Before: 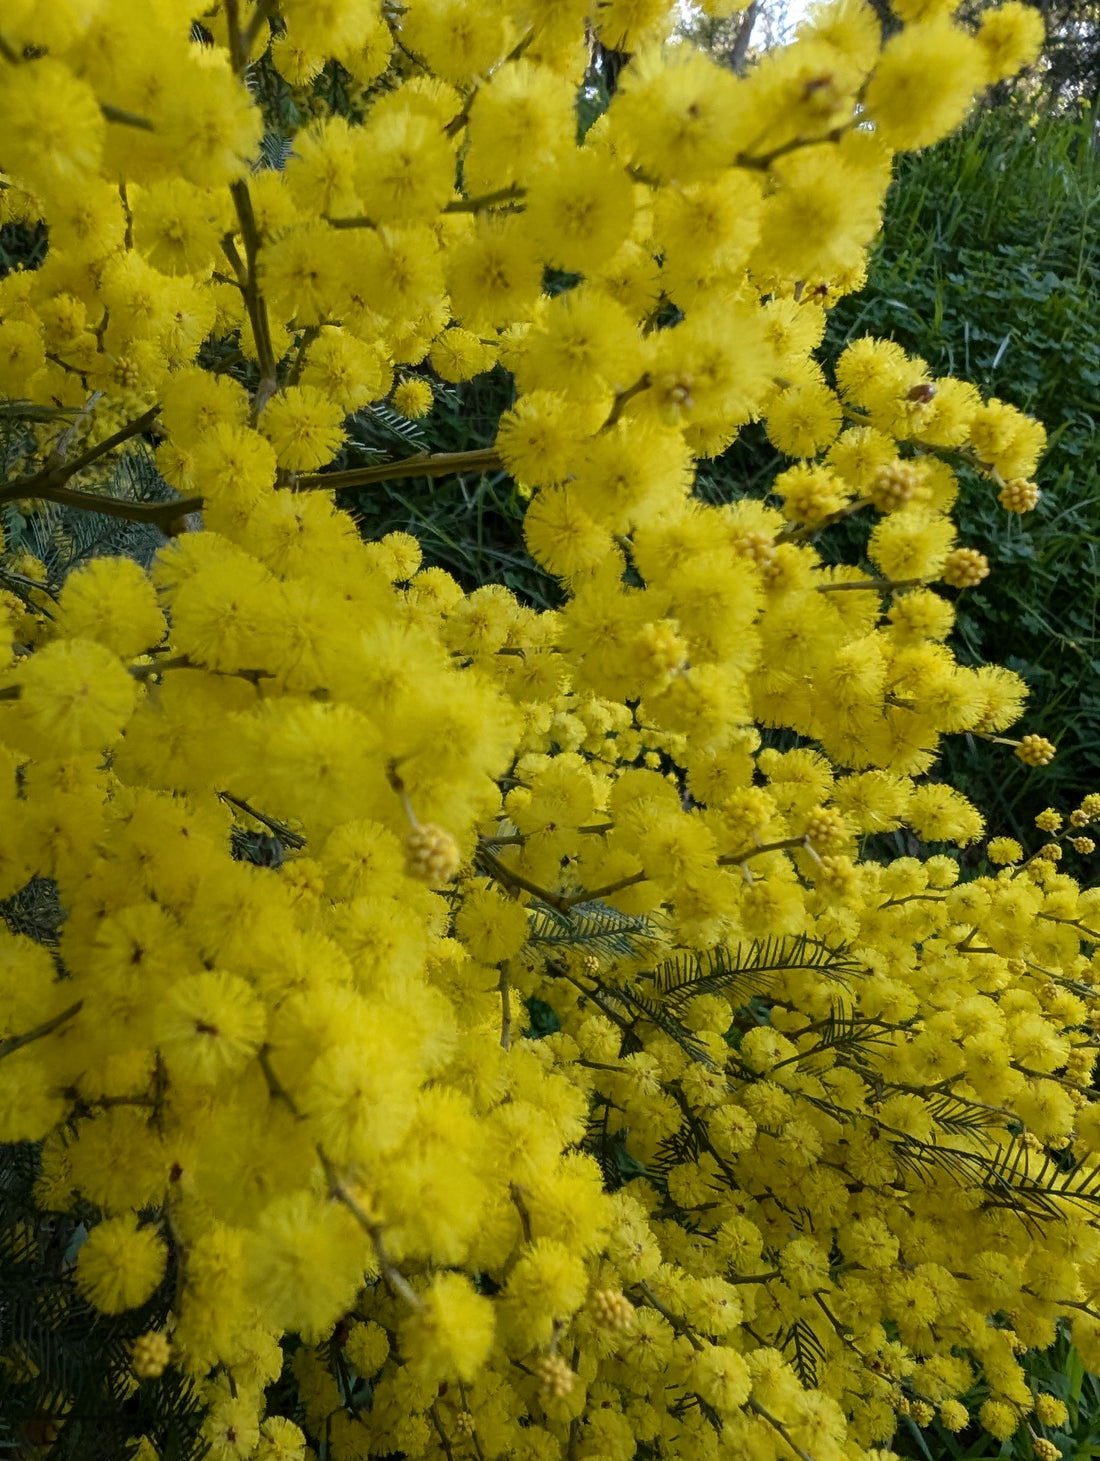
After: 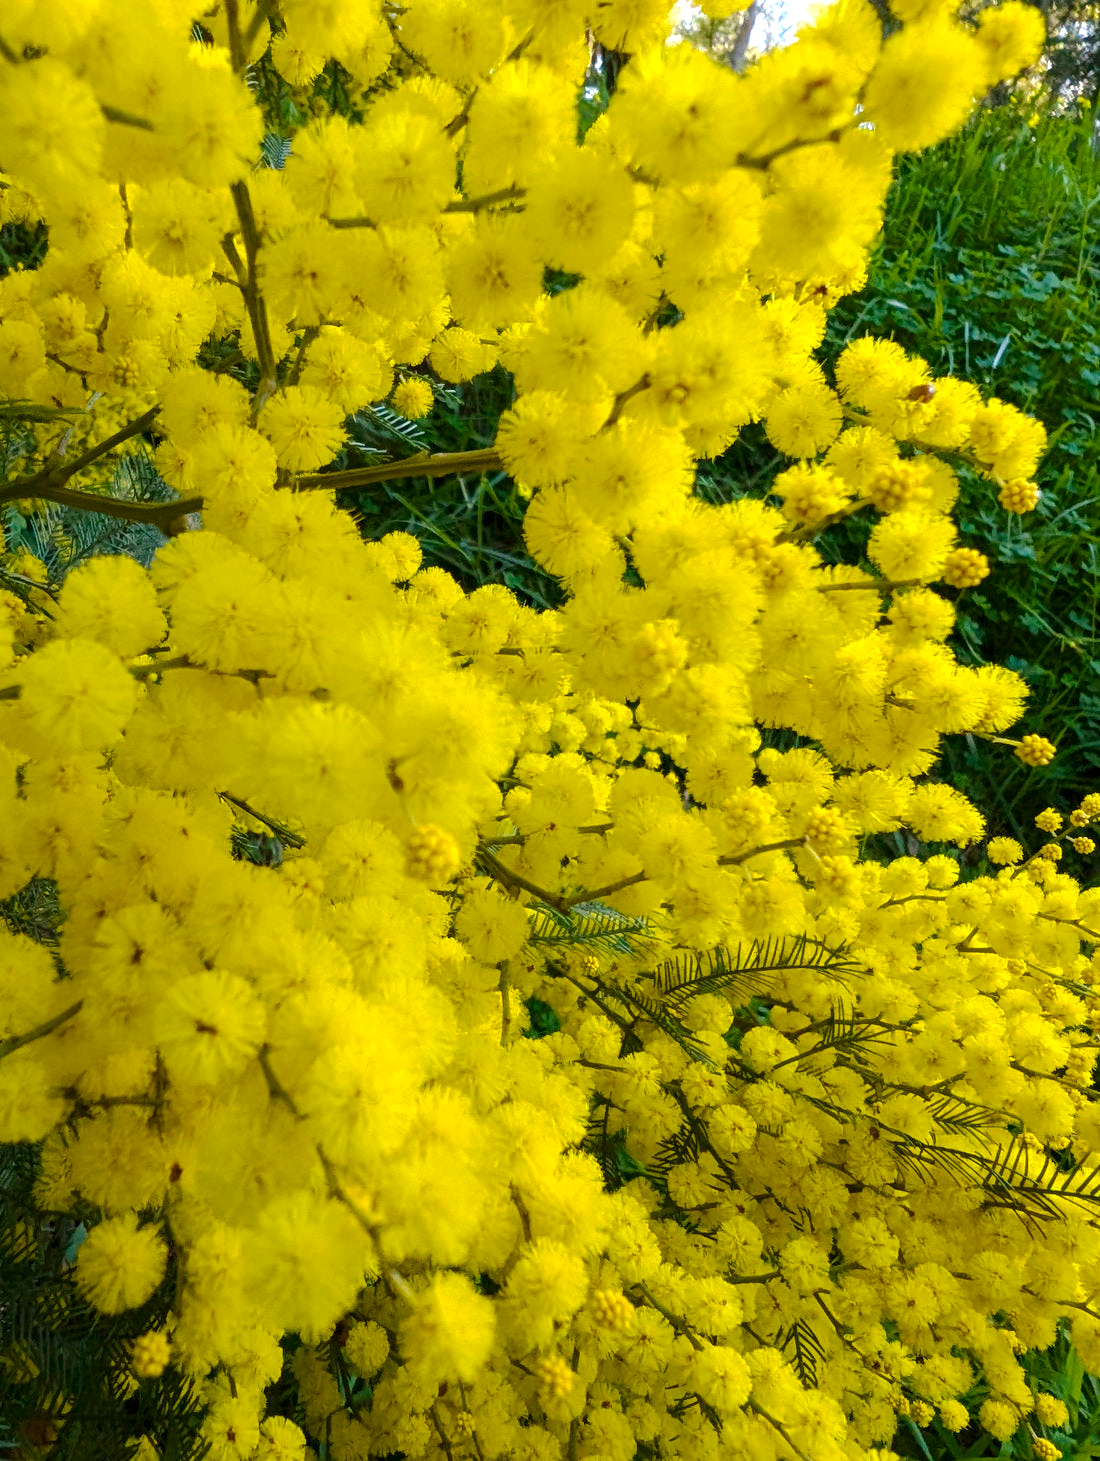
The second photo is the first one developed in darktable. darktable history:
exposure: exposure 0.668 EV, compensate highlight preservation false
base curve: curves: ch0 [(0, 0) (0.262, 0.32) (0.722, 0.705) (1, 1)], preserve colors none
color balance rgb: shadows lift › chroma 3.547%, shadows lift › hue 90.17°, highlights gain › chroma 1.043%, highlights gain › hue 60.13°, perceptual saturation grading › global saturation 19.643%, global vibrance 50.478%
